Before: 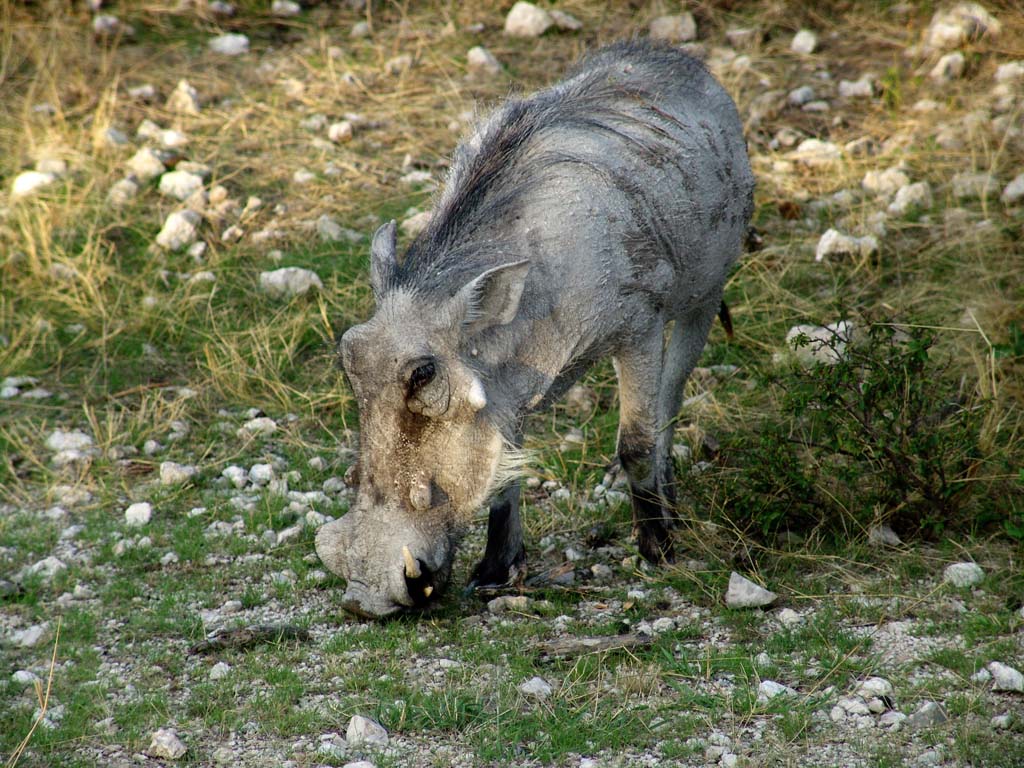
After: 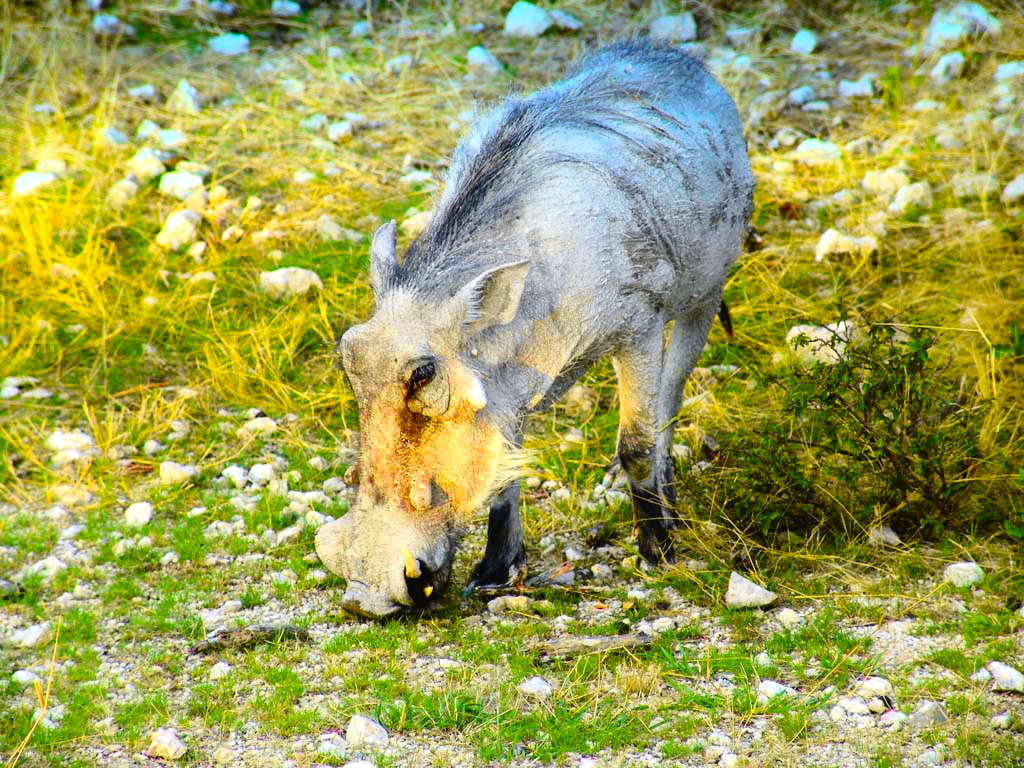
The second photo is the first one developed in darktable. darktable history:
tone curve: curves: ch0 [(0, 0.017) (0.239, 0.277) (0.508, 0.593) (0.826, 0.855) (1, 0.945)]; ch1 [(0, 0) (0.401, 0.42) (0.442, 0.47) (0.492, 0.498) (0.511, 0.504) (0.555, 0.586) (0.681, 0.739) (1, 1)]; ch2 [(0, 0) (0.411, 0.433) (0.5, 0.504) (0.545, 0.574) (1, 1)], color space Lab, independent channels, preserve colors none
color balance rgb: linear chroma grading › global chroma 25%, perceptual saturation grading › global saturation 50%
exposure: black level correction 0, exposure 1 EV, compensate exposure bias true, compensate highlight preservation false
graduated density: density 2.02 EV, hardness 44%, rotation 0.374°, offset 8.21, hue 208.8°, saturation 97%
